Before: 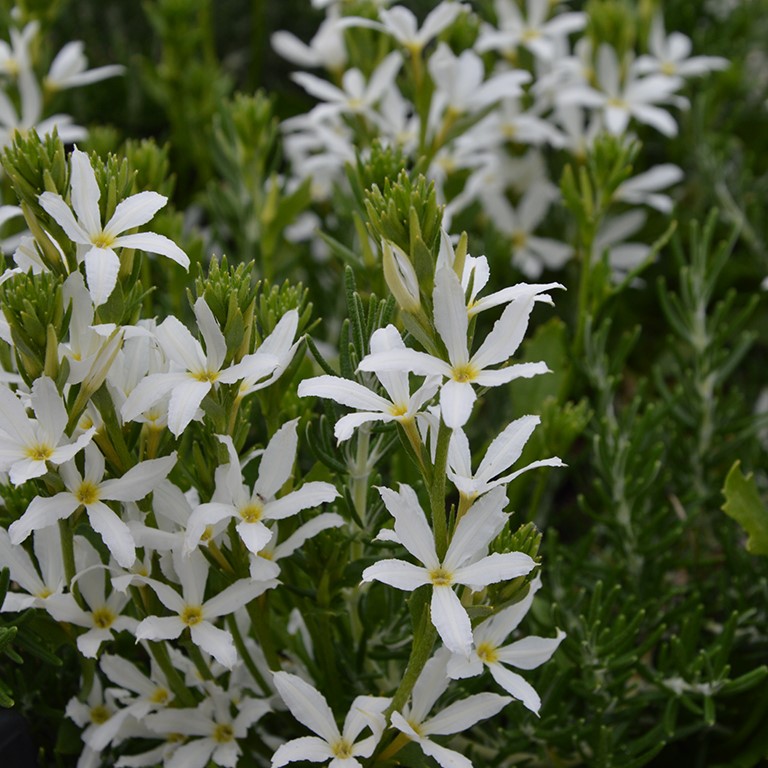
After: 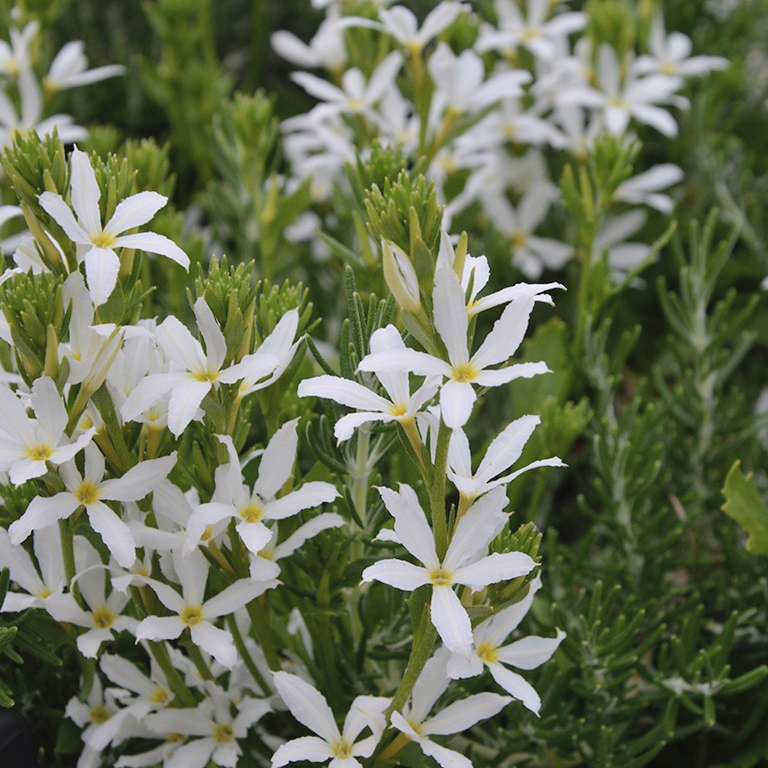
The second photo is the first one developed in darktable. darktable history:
contrast brightness saturation: brightness 0.15
white balance: red 1.009, blue 1.027
